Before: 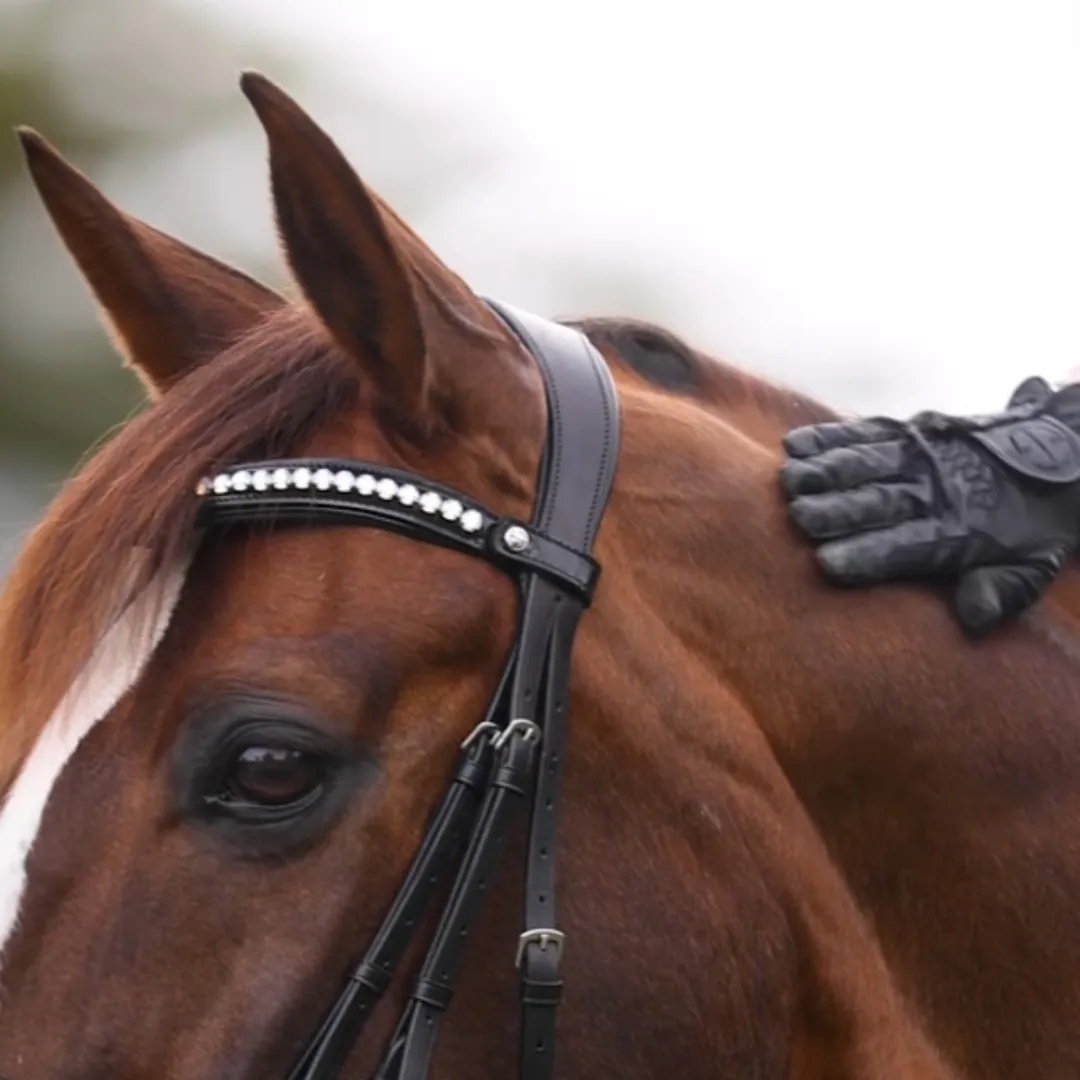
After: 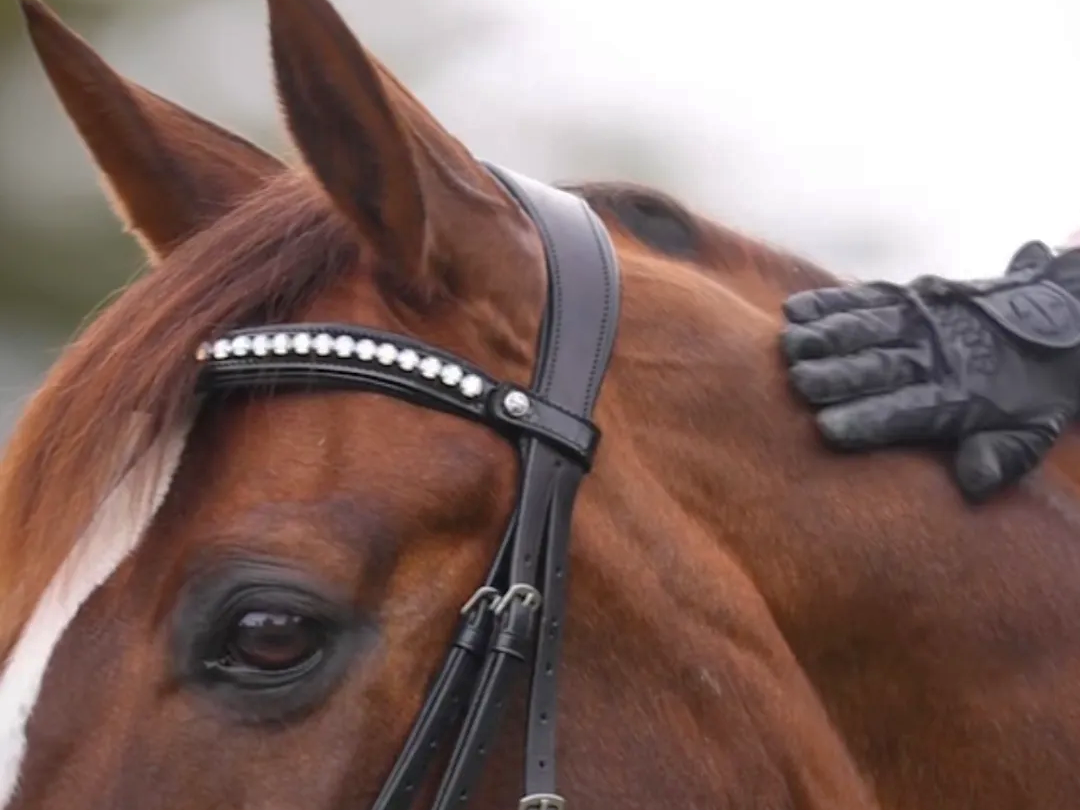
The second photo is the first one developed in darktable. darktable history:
shadows and highlights: on, module defaults
crop and rotate: top 12.5%, bottom 12.5%
